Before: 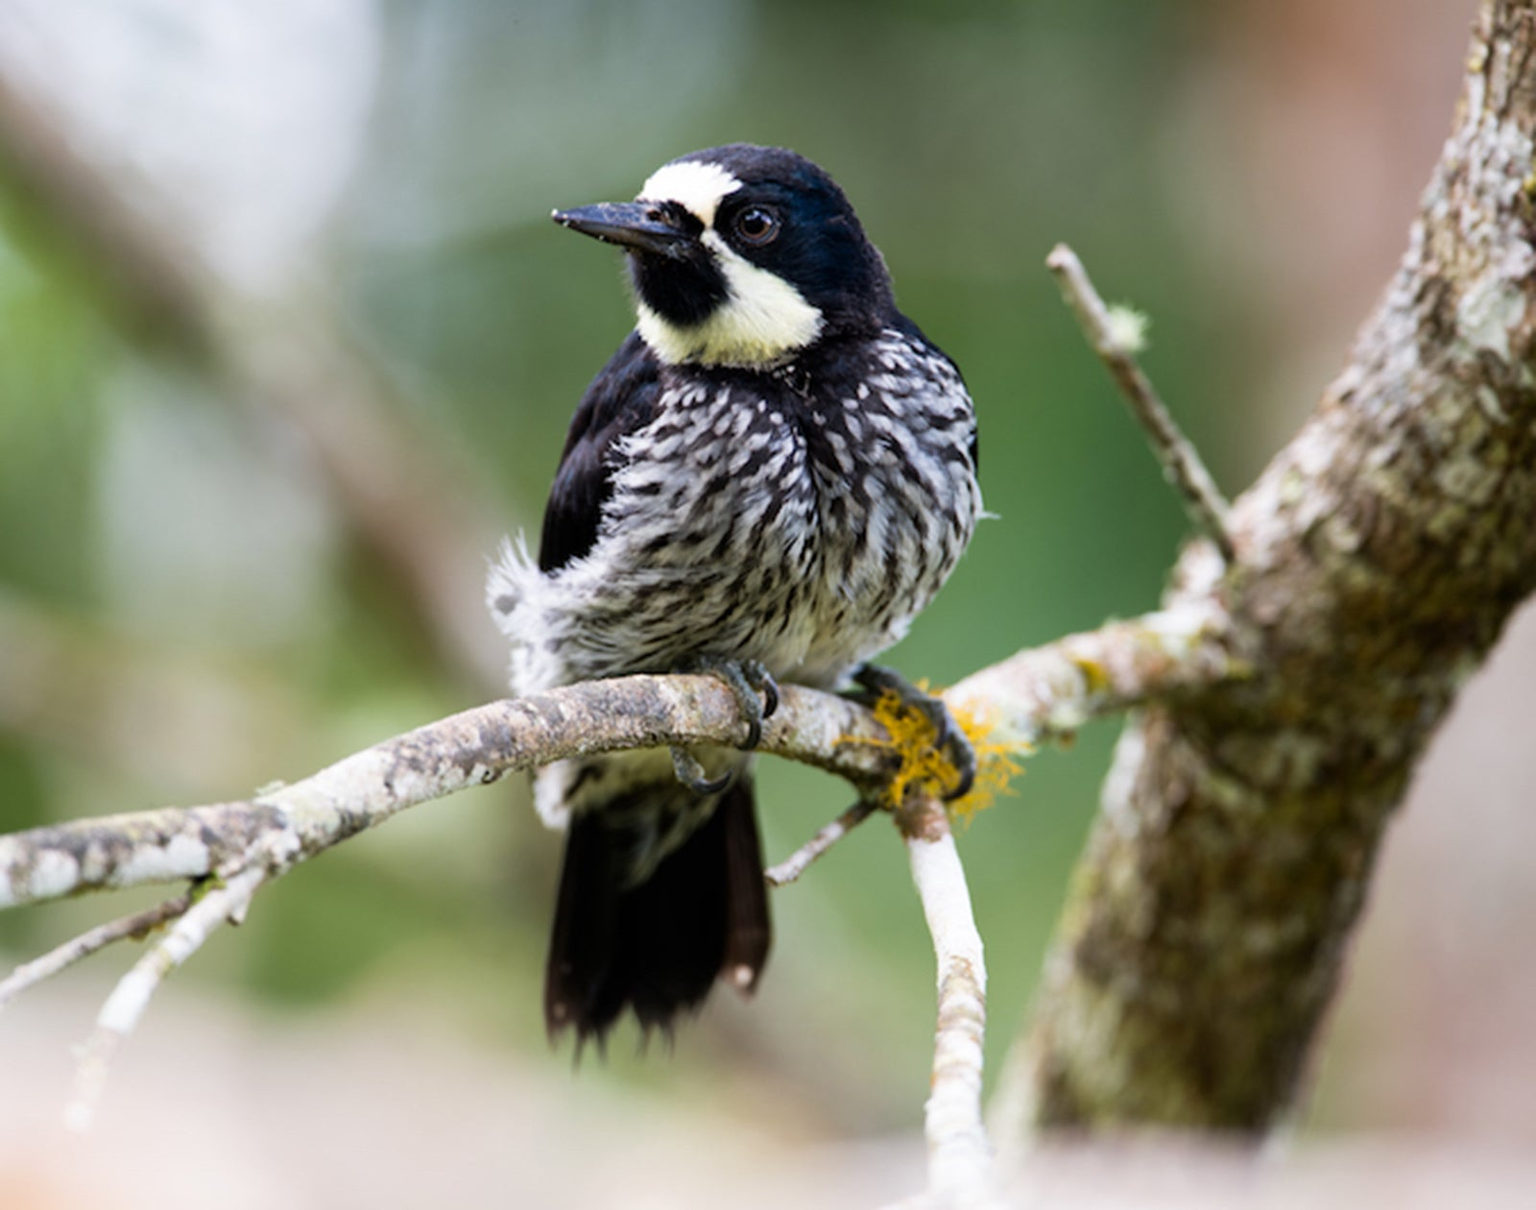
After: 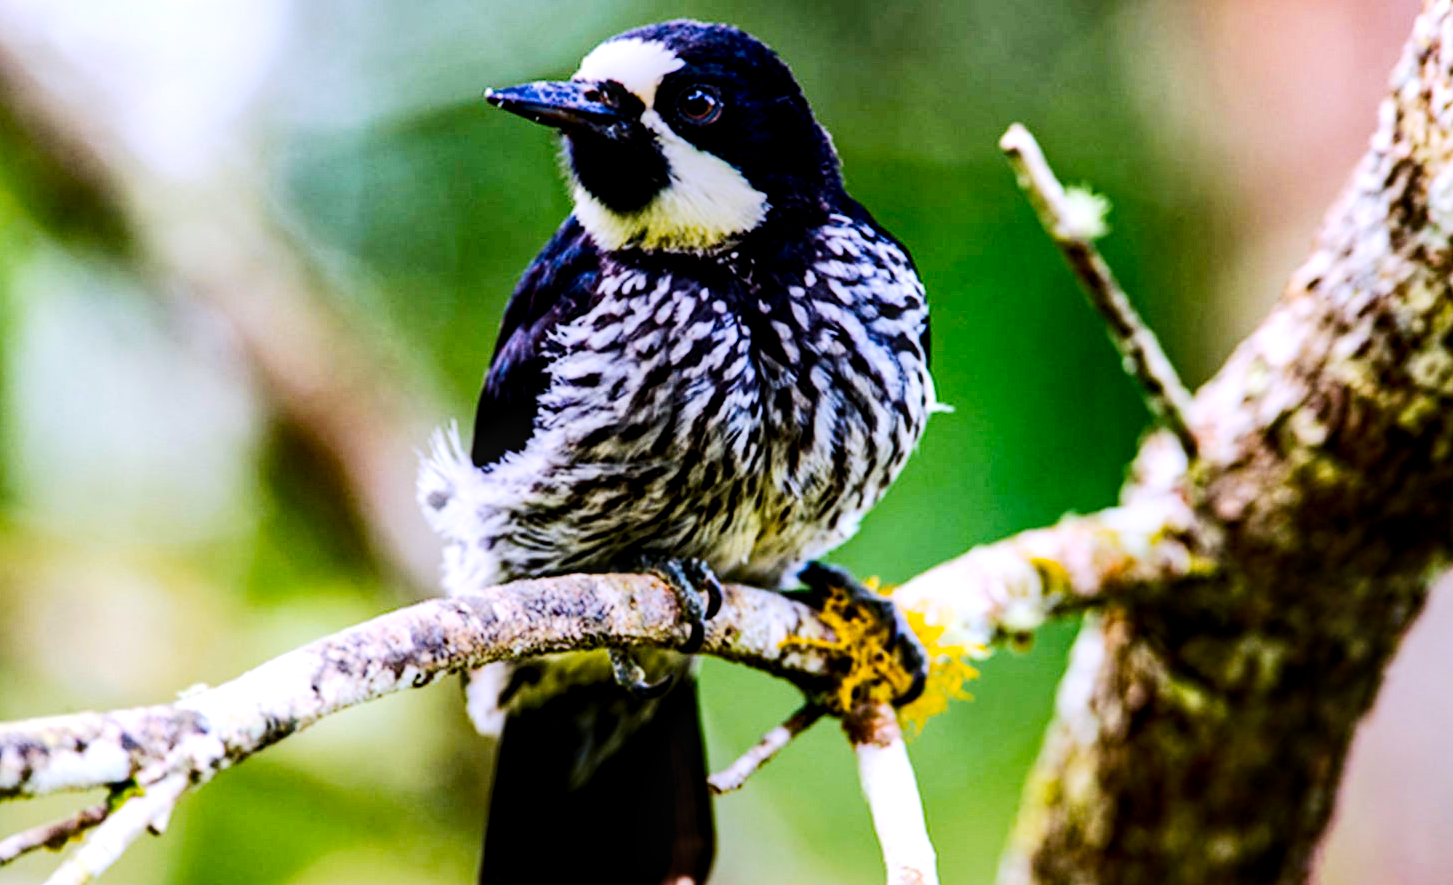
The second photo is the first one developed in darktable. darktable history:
crop: left 5.596%, top 10.314%, right 3.534%, bottom 19.395%
haze removal: strength 0.29, distance 0.25, compatibility mode true, adaptive false
color balance rgb: perceptual saturation grading › global saturation 25%, perceptual brilliance grading › mid-tones 10%, perceptual brilliance grading › shadows 15%, global vibrance 20%
levels: levels [0.018, 0.493, 1]
local contrast: highlights 20%, detail 150%
contrast brightness saturation: contrast 0.32, brightness -0.08, saturation 0.17
white balance: red 1.004, blue 1.096
tone curve: curves: ch0 [(0, 0) (0.003, 0.014) (0.011, 0.019) (0.025, 0.026) (0.044, 0.037) (0.069, 0.053) (0.1, 0.083) (0.136, 0.121) (0.177, 0.163) (0.224, 0.22) (0.277, 0.281) (0.335, 0.354) (0.399, 0.436) (0.468, 0.526) (0.543, 0.612) (0.623, 0.706) (0.709, 0.79) (0.801, 0.858) (0.898, 0.925) (1, 1)], preserve colors none
